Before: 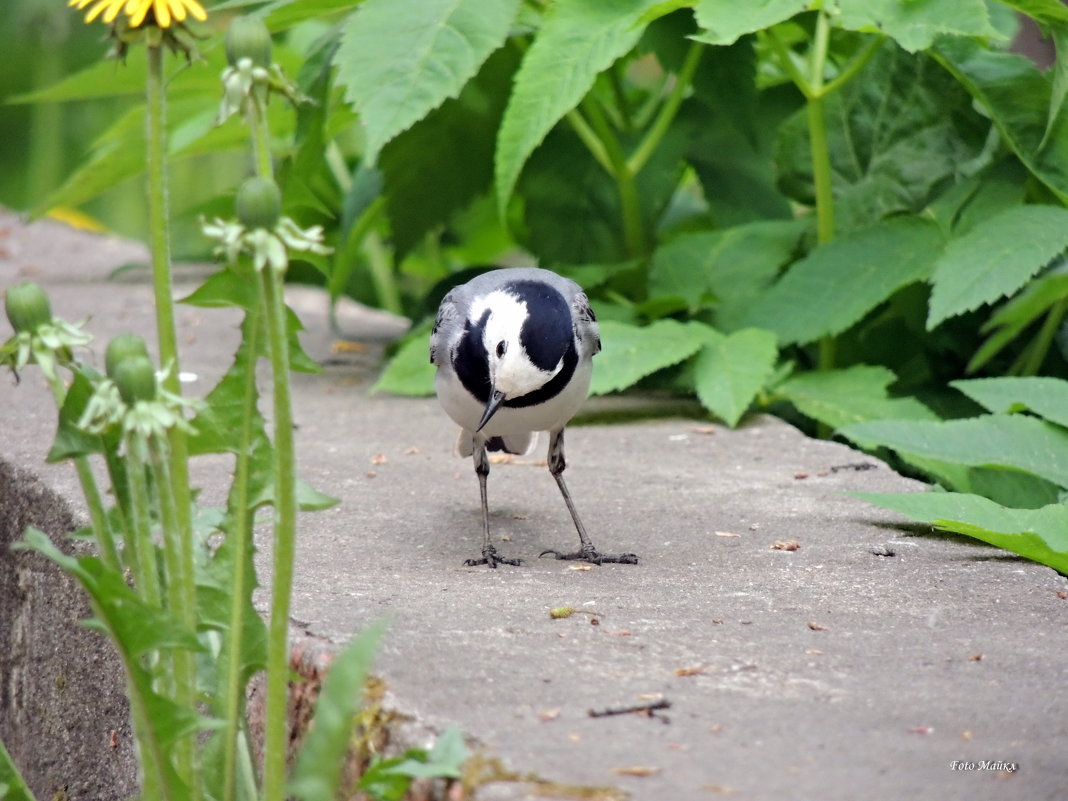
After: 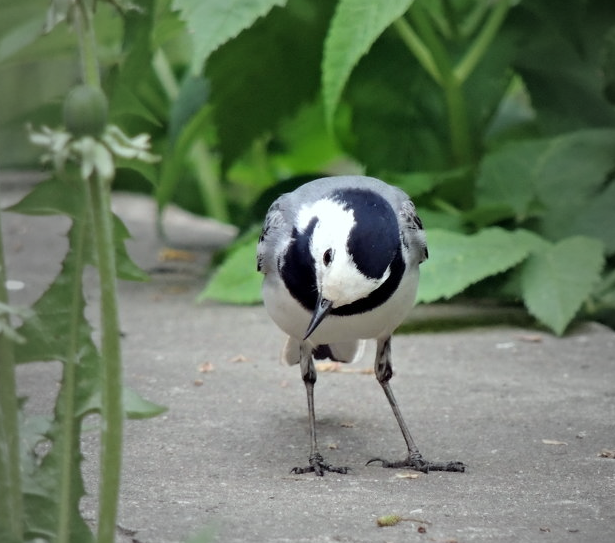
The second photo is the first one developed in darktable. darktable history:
crop: left 16.219%, top 11.506%, right 26.139%, bottom 20.593%
vignetting: fall-off start 18.2%, fall-off radius 136.85%, center (0.04, -0.093), width/height ratio 0.624, shape 0.596
color calibration: illuminant Planckian (black body), x 0.349, y 0.352, temperature 4761.54 K
